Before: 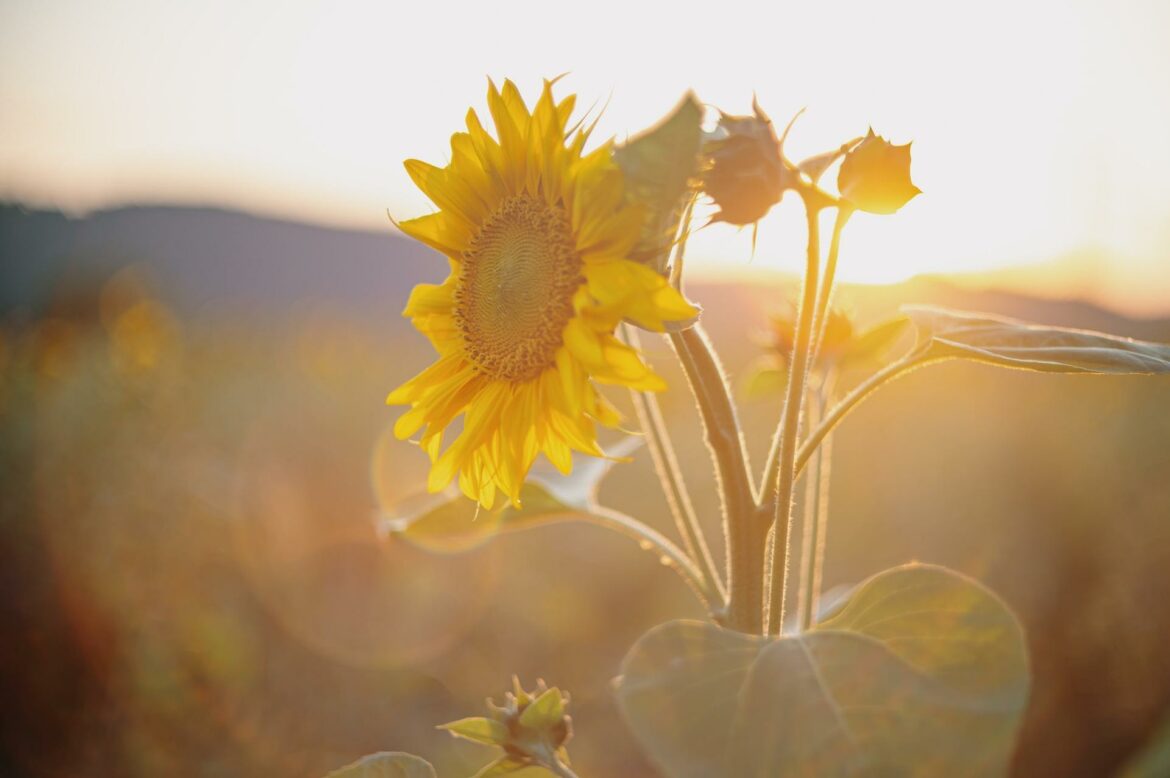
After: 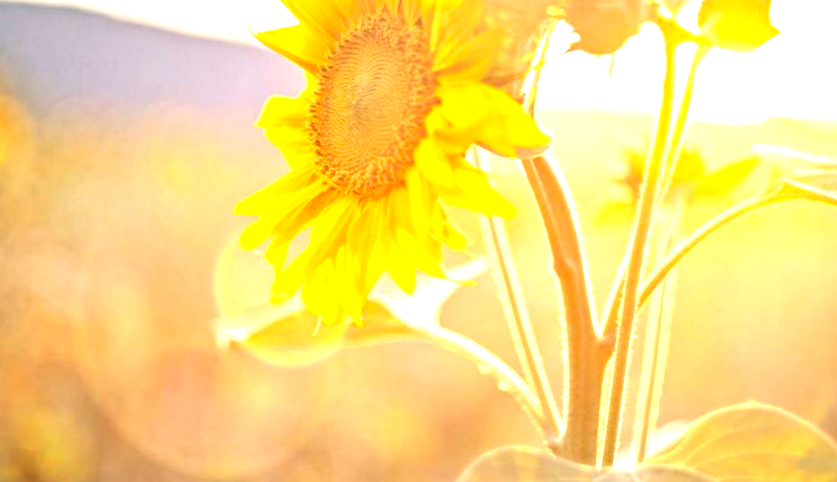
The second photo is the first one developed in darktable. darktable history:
contrast brightness saturation: contrast 0.07, brightness 0.08, saturation 0.18
crop and rotate: angle -3.37°, left 9.79%, top 20.73%, right 12.42%, bottom 11.82%
levels: levels [0, 0.352, 0.703]
contrast equalizer: y [[0.511, 0.558, 0.631, 0.632, 0.559, 0.512], [0.5 ×6], [0.507, 0.559, 0.627, 0.644, 0.647, 0.647], [0 ×6], [0 ×6]]
